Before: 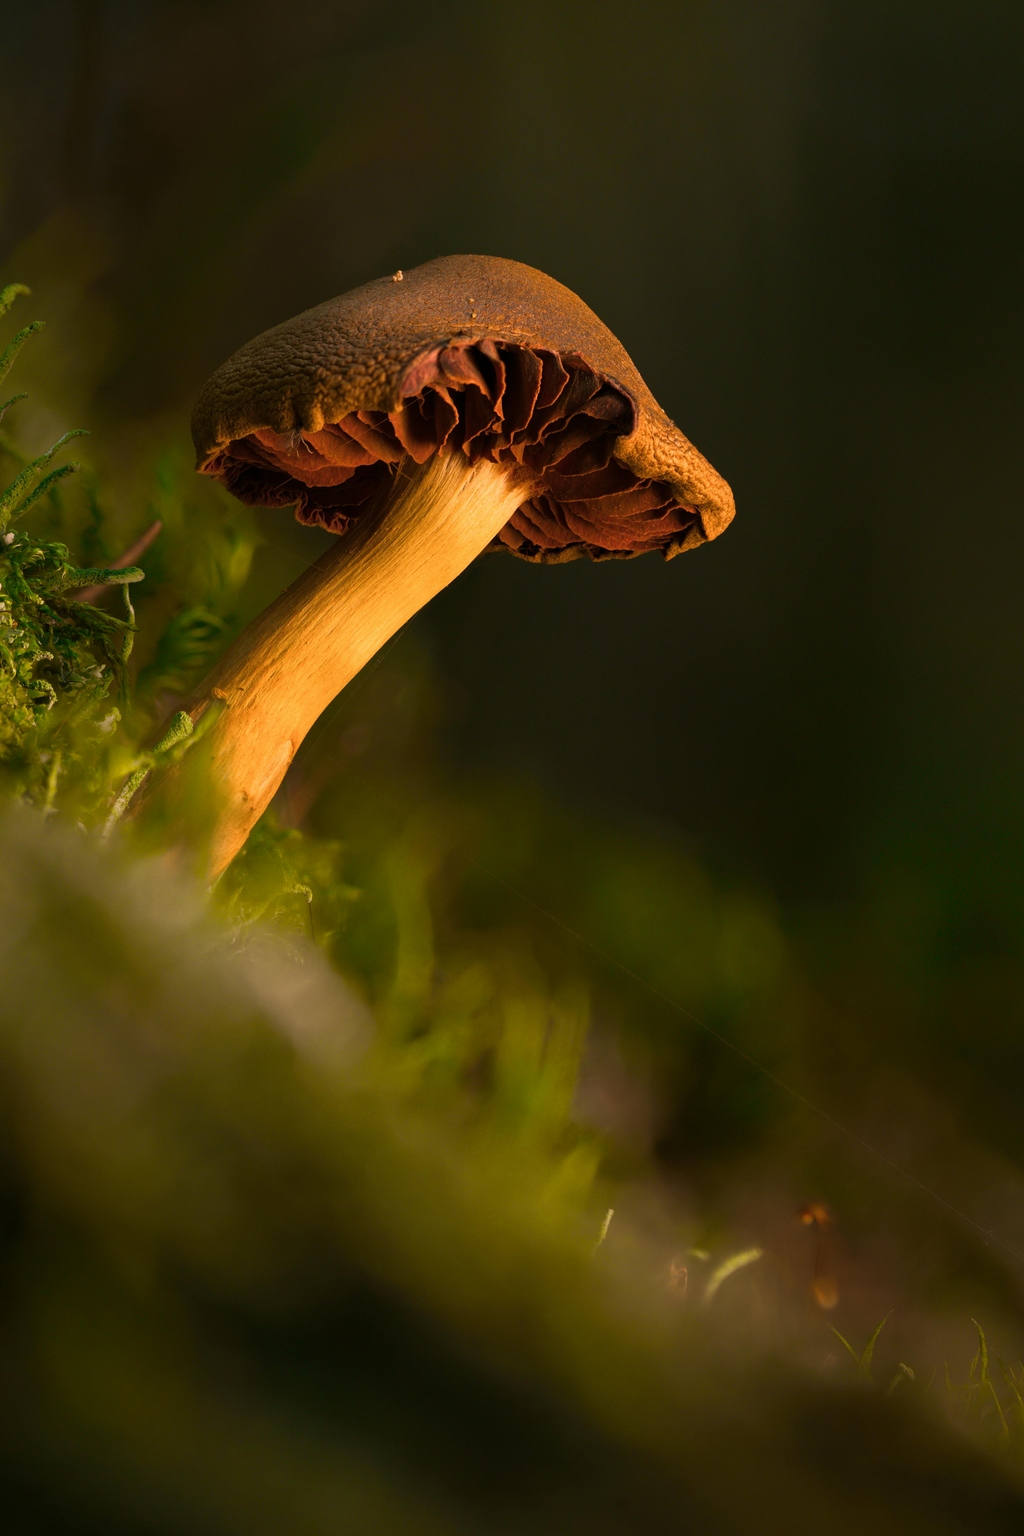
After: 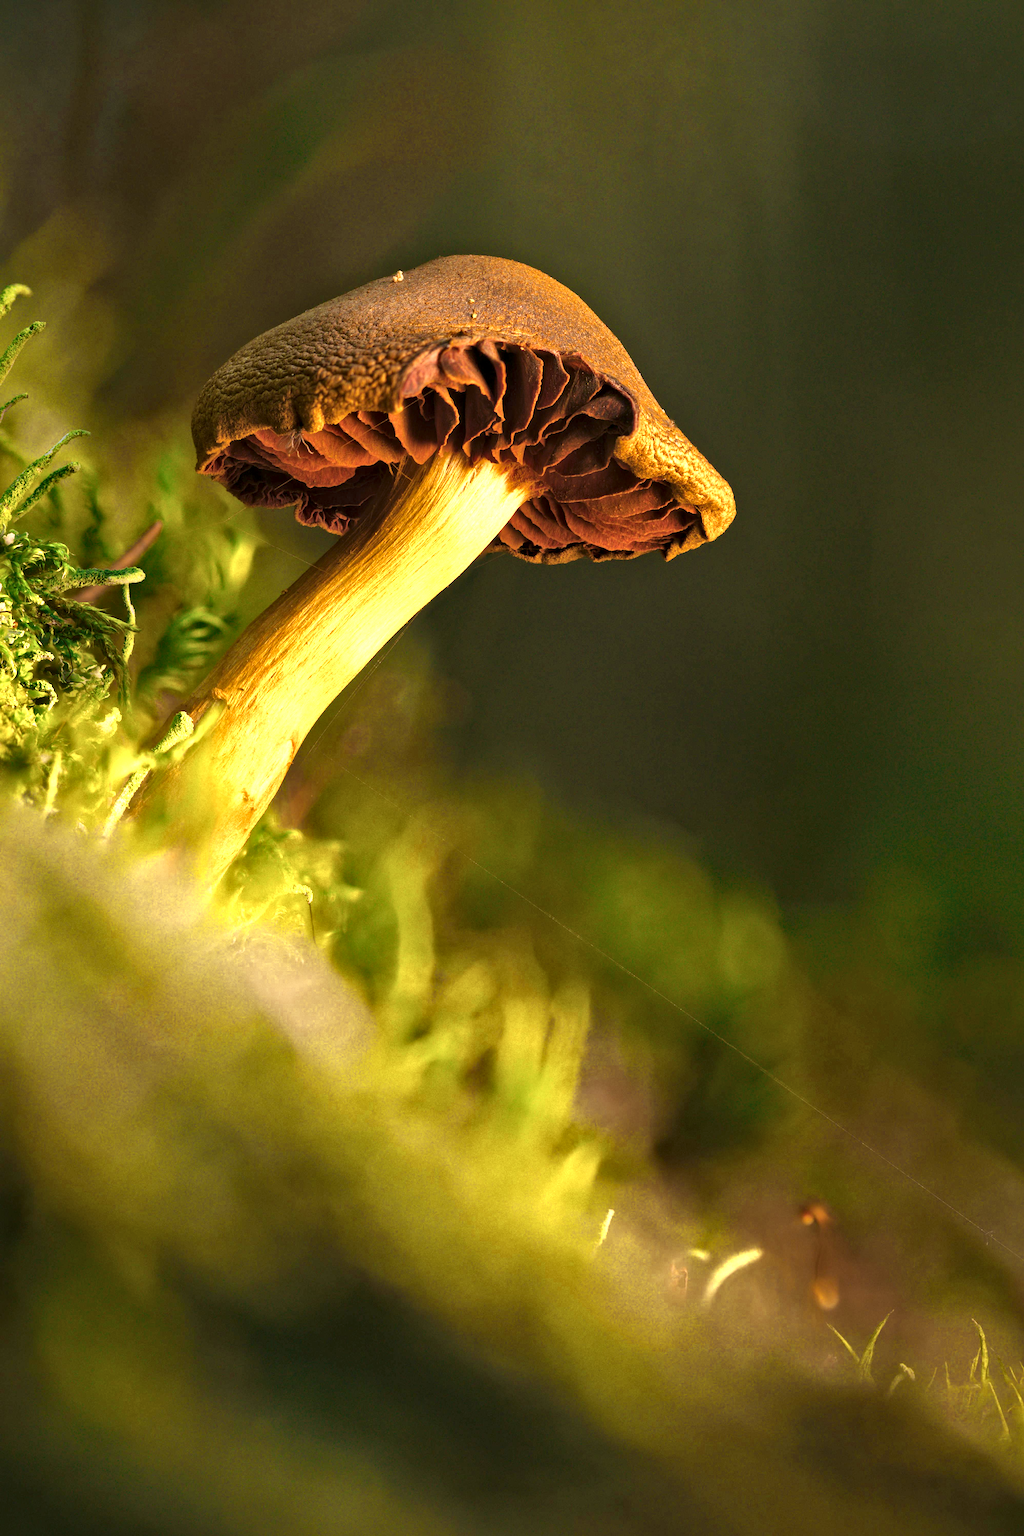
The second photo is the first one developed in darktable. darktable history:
local contrast: mode bilateral grid, contrast 25, coarseness 61, detail 152%, midtone range 0.2
base curve: curves: ch0 [(0, 0) (0.204, 0.334) (0.55, 0.733) (1, 1)], preserve colors none
color zones: curves: ch0 [(0, 0.485) (0.178, 0.476) (0.261, 0.623) (0.411, 0.403) (0.708, 0.603) (0.934, 0.412)]; ch1 [(0.003, 0.485) (0.149, 0.496) (0.229, 0.584) (0.326, 0.551) (0.484, 0.262) (0.757, 0.643)]
exposure: black level correction -0.002, exposure 0.547 EV, compensate highlight preservation false
